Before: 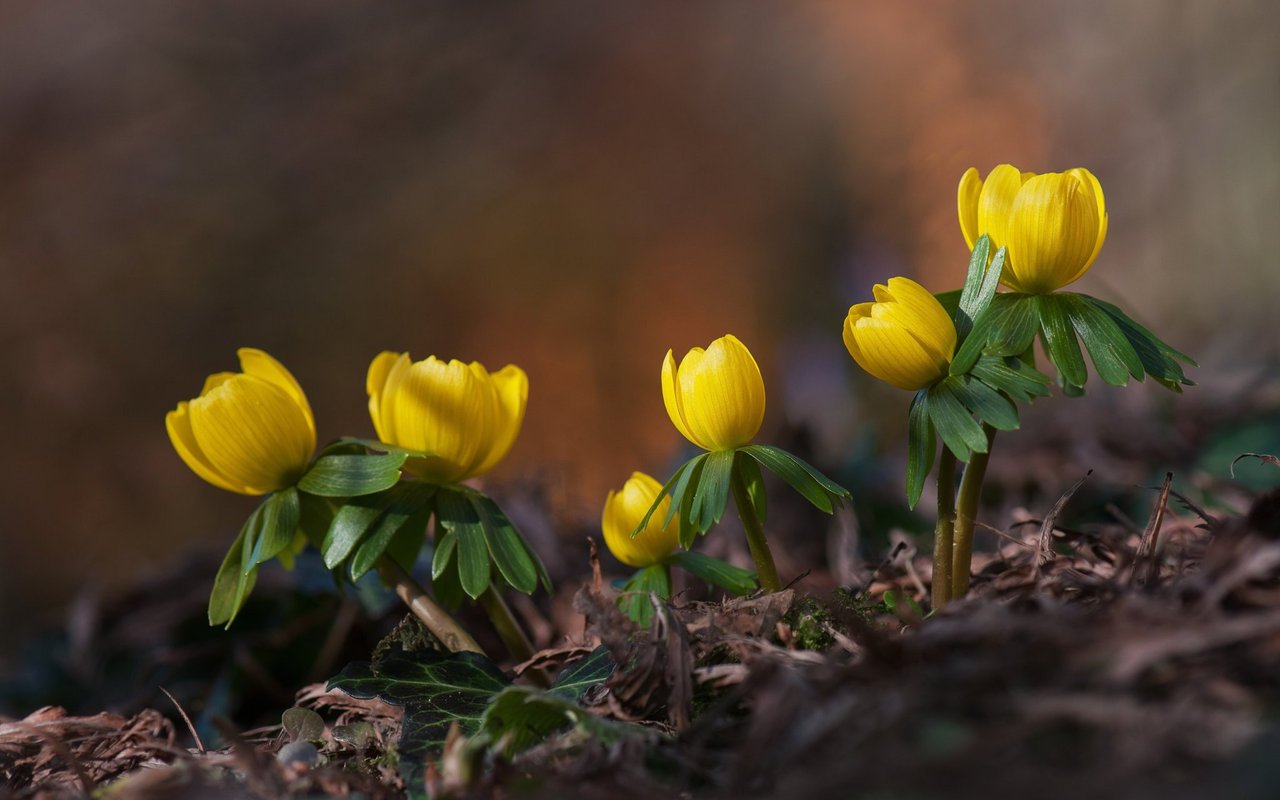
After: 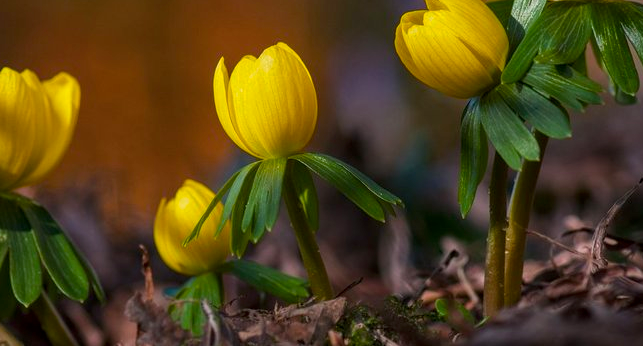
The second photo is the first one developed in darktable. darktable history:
crop: left 35.03%, top 36.625%, right 14.663%, bottom 20.057%
exposure: exposure -0.072 EV, compensate highlight preservation false
local contrast: on, module defaults
color balance rgb: perceptual saturation grading › global saturation 34.05%, global vibrance 5.56%
